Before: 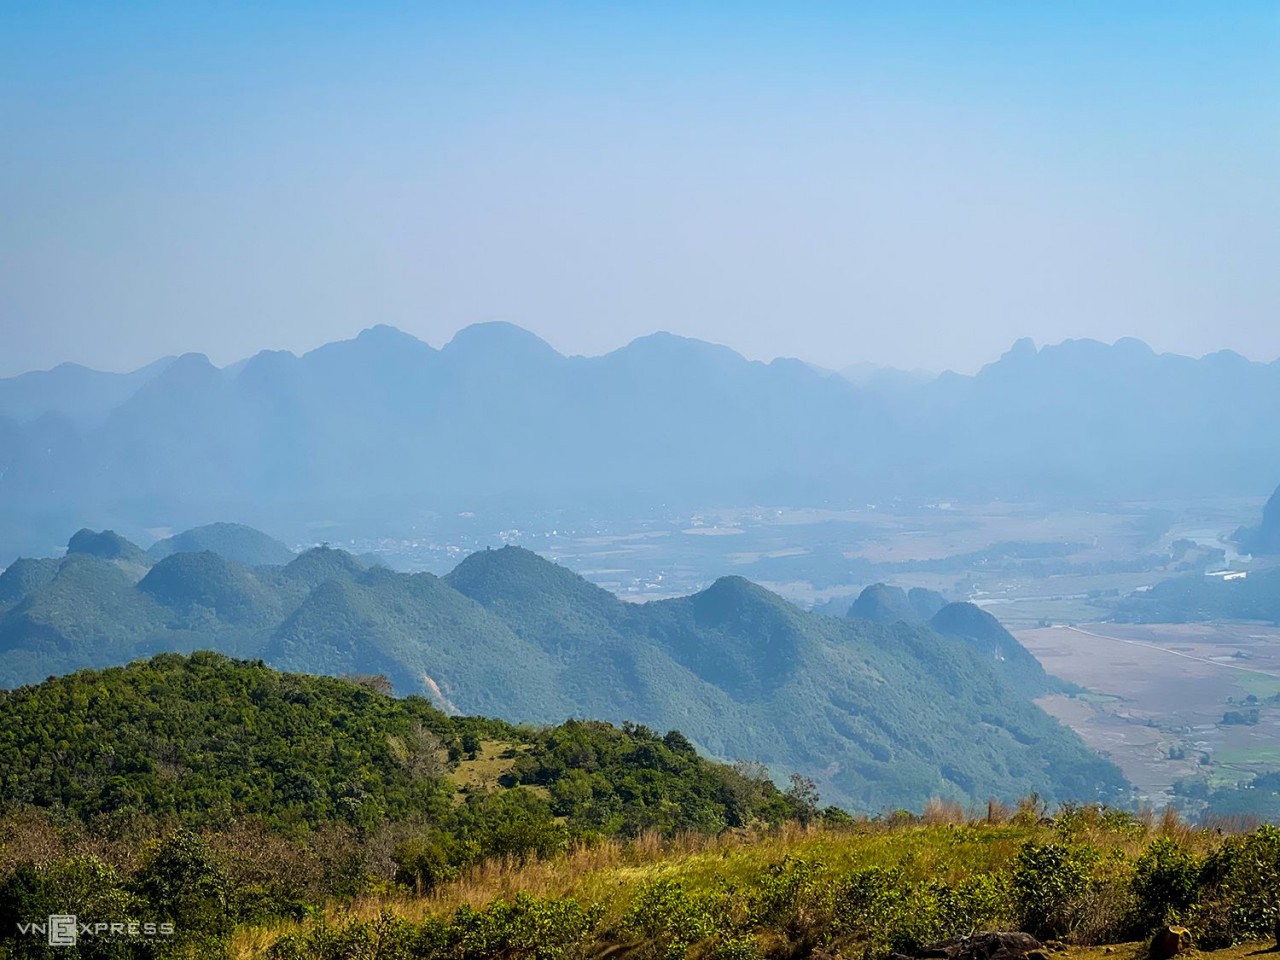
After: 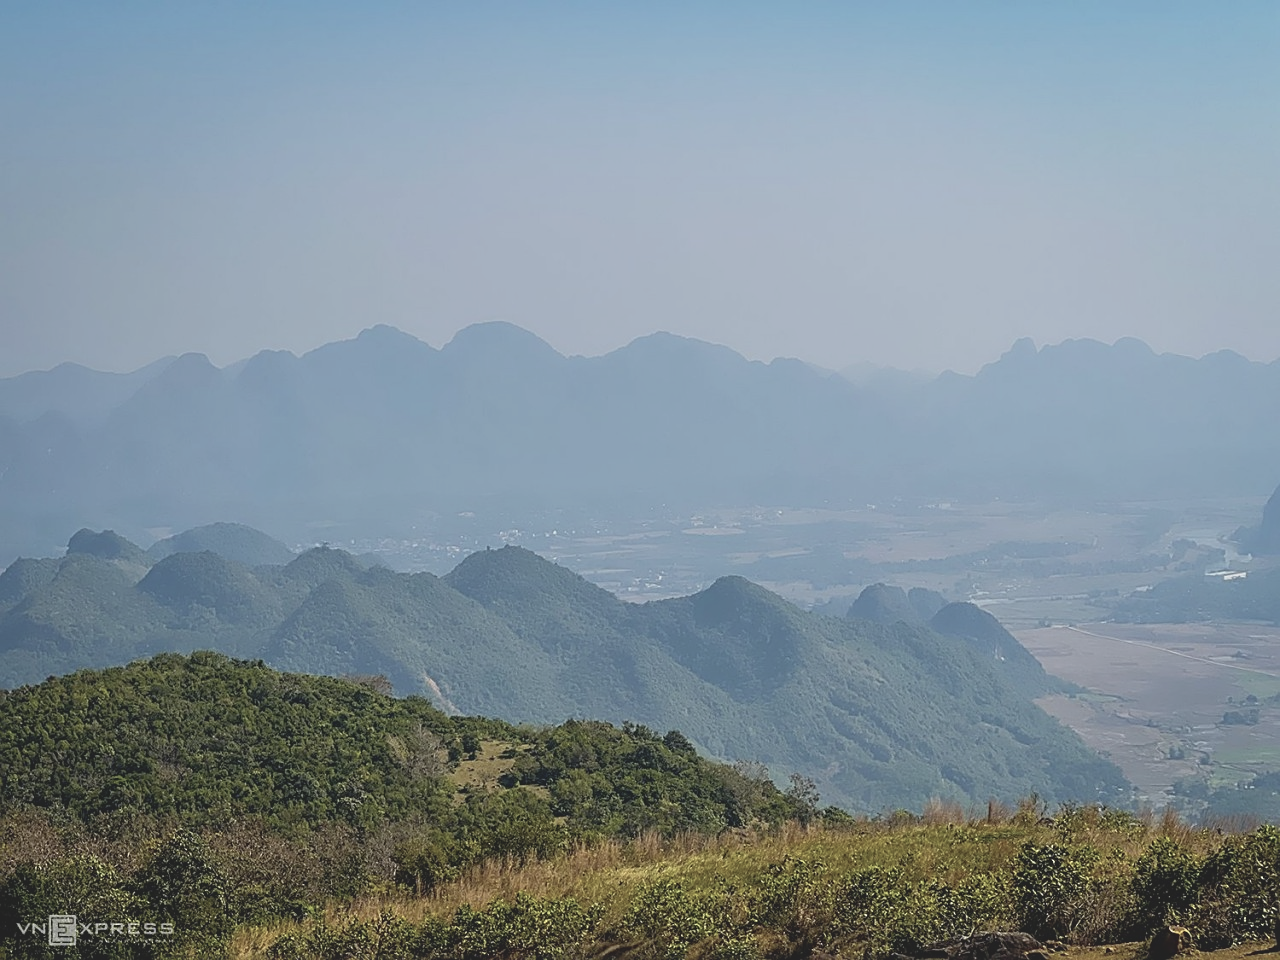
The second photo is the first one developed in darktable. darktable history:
contrast brightness saturation: contrast -0.26, saturation -0.43
sharpen: on, module defaults
